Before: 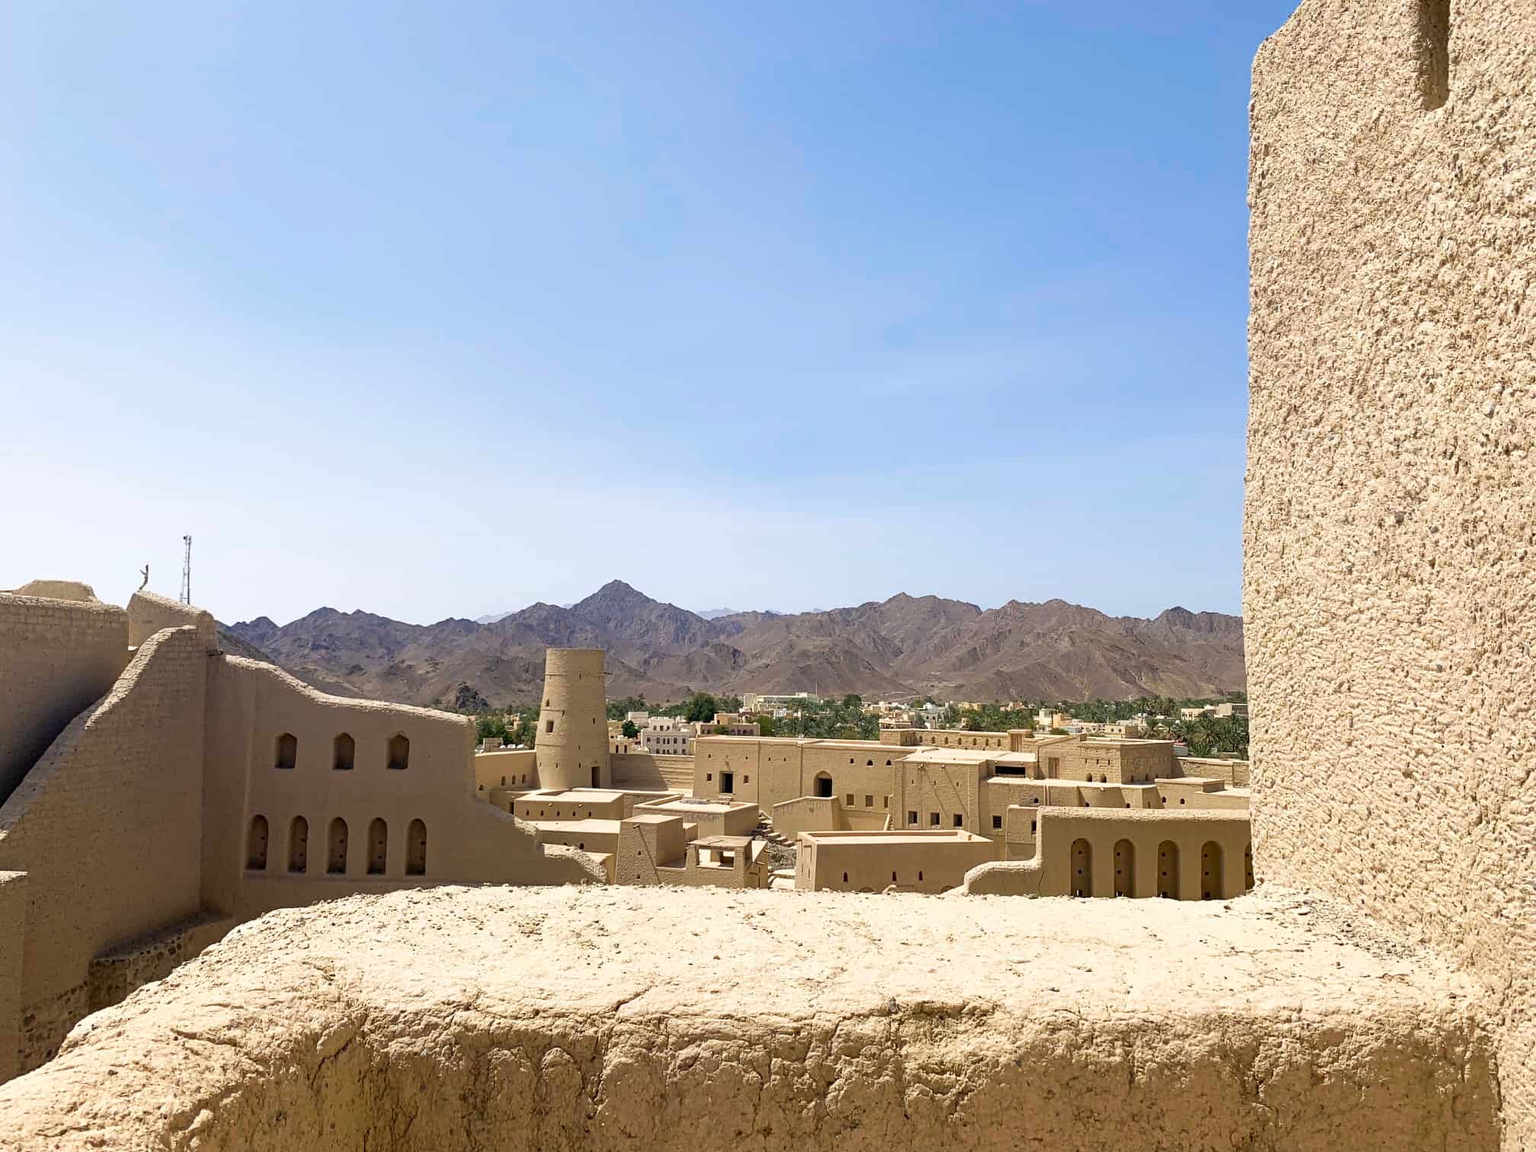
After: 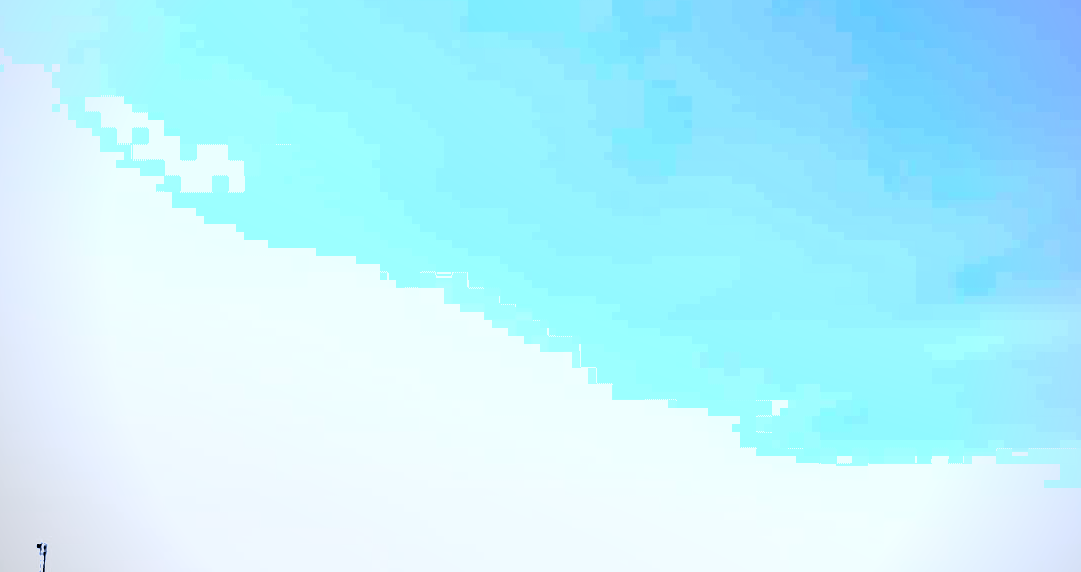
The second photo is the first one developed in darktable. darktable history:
crop: left 10.121%, top 10.631%, right 36.218%, bottom 51.526%
shadows and highlights: radius 133.83, soften with gaussian
white balance: red 0.926, green 1.003, blue 1.133
vignetting: fall-off radius 60.92%
tone equalizer: -8 EV -0.75 EV, -7 EV -0.7 EV, -6 EV -0.6 EV, -5 EV -0.4 EV, -3 EV 0.4 EV, -2 EV 0.6 EV, -1 EV 0.7 EV, +0 EV 0.75 EV, edges refinement/feathering 500, mask exposure compensation -1.57 EV, preserve details no
